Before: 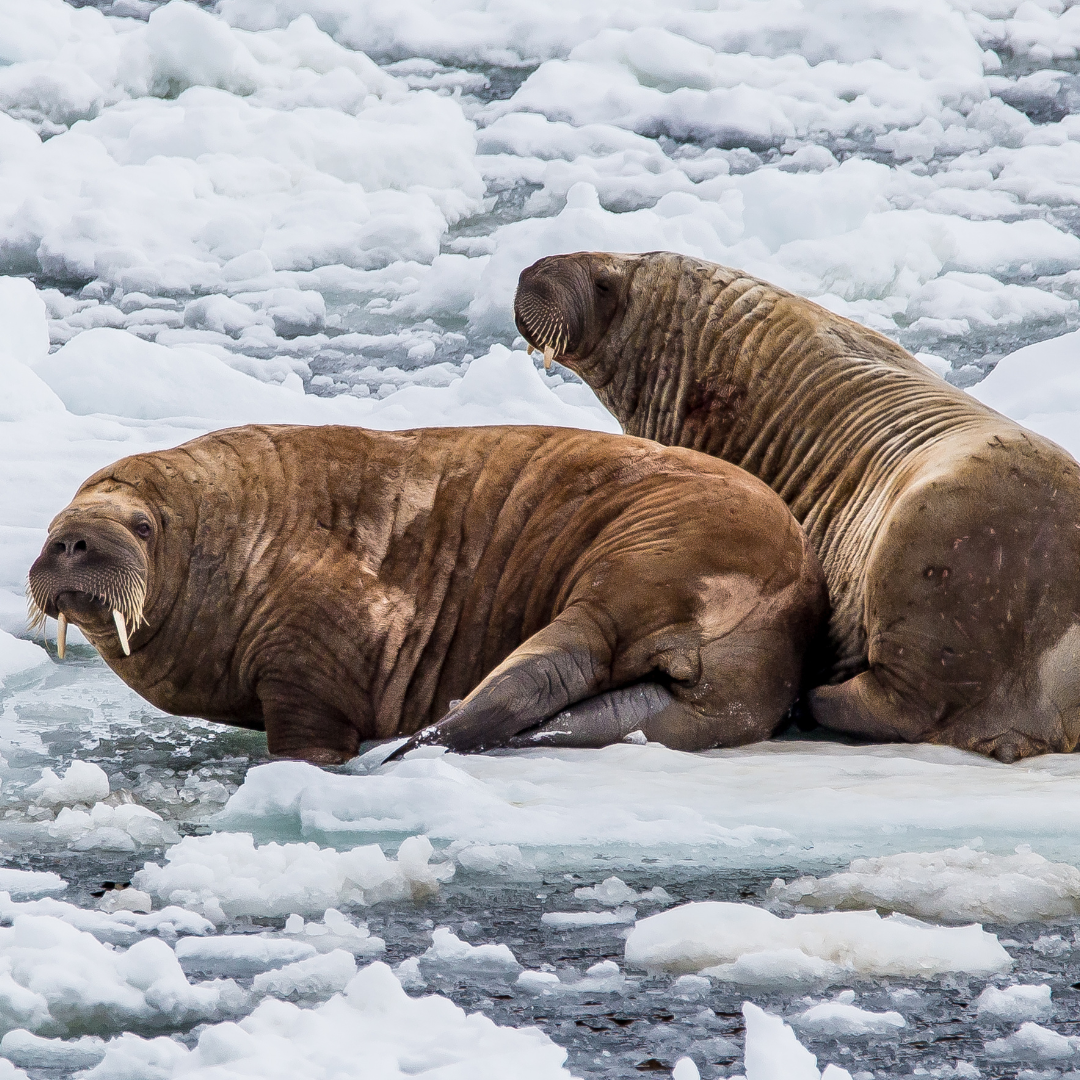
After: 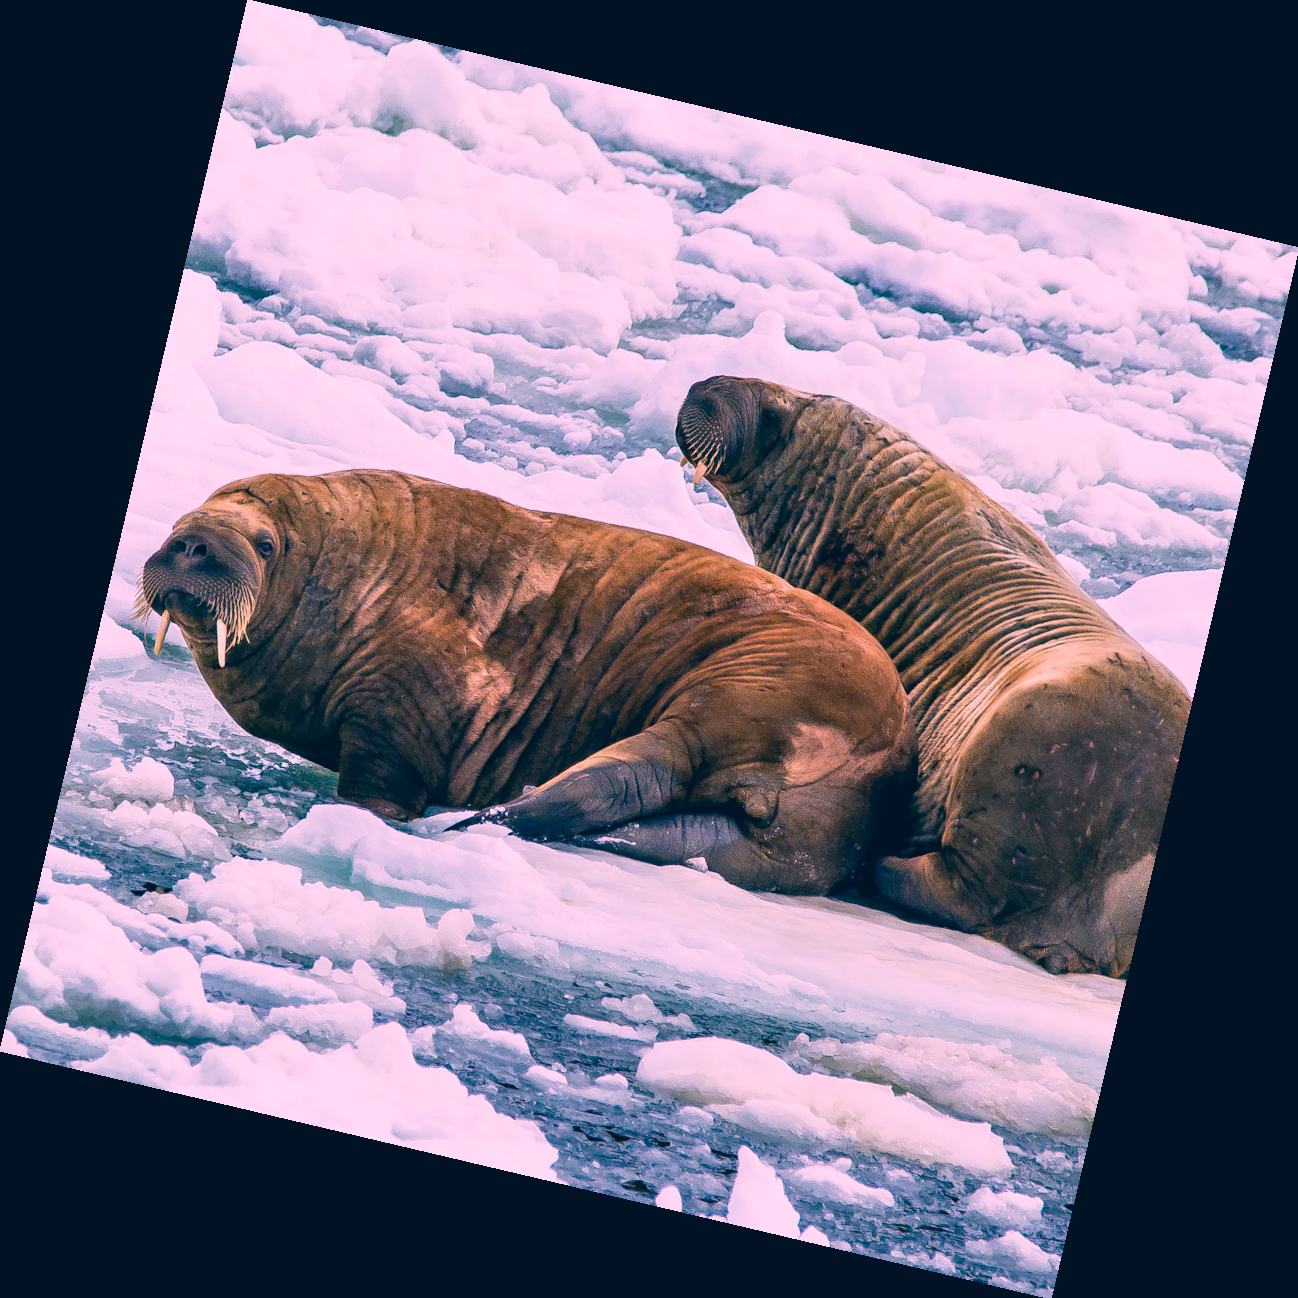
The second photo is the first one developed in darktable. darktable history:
tone equalizer: on, module defaults
rotate and perspective: rotation 13.27°, automatic cropping off
color correction: highlights a* 17.03, highlights b* 0.205, shadows a* -15.38, shadows b* -14.56, saturation 1.5
